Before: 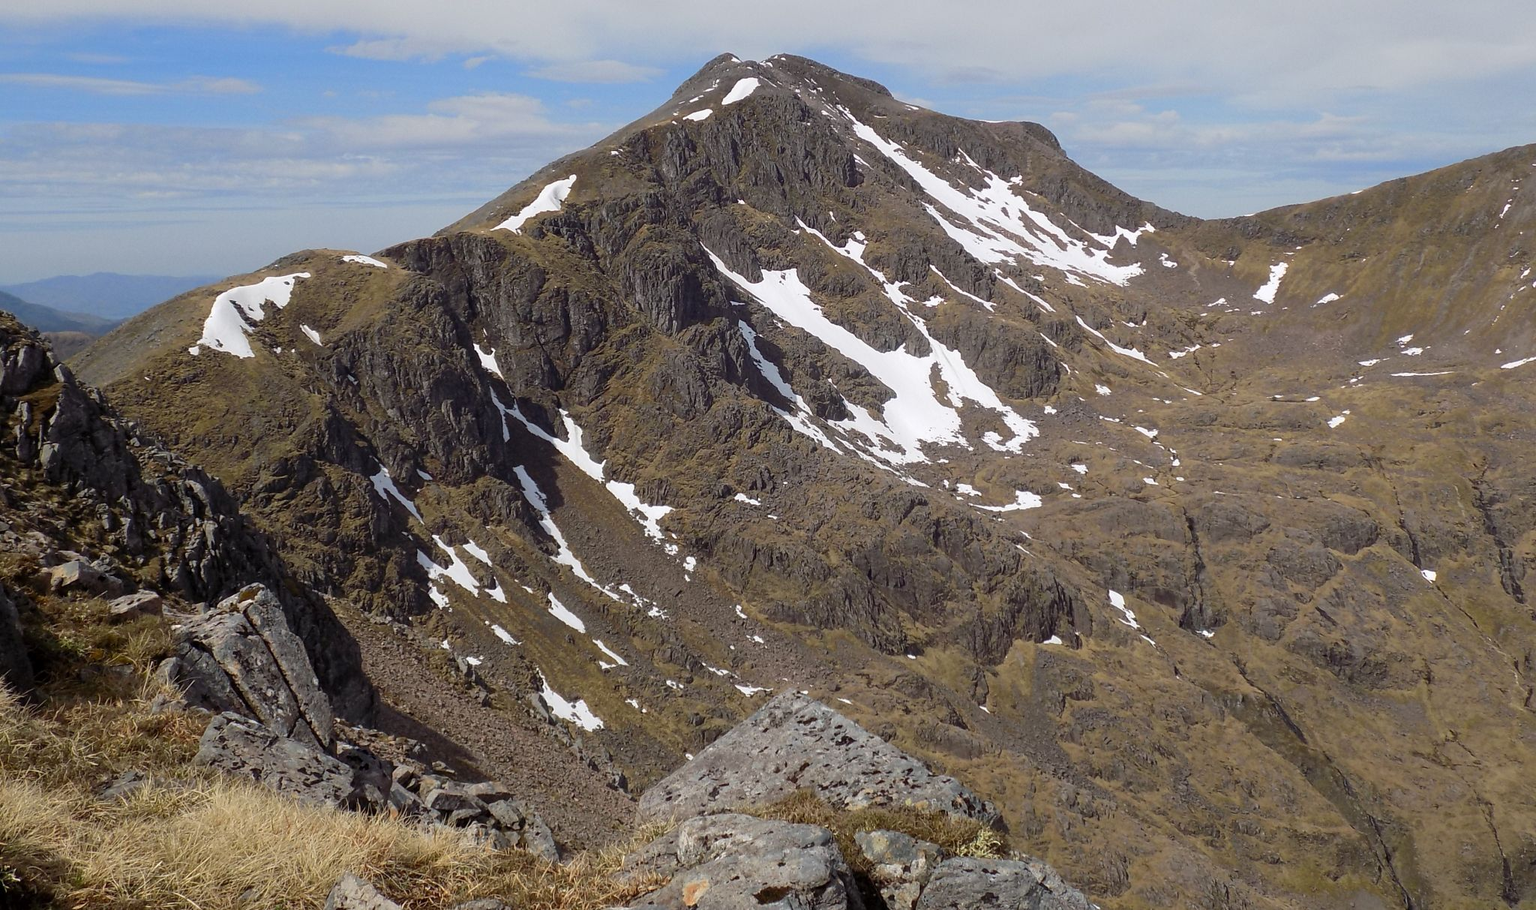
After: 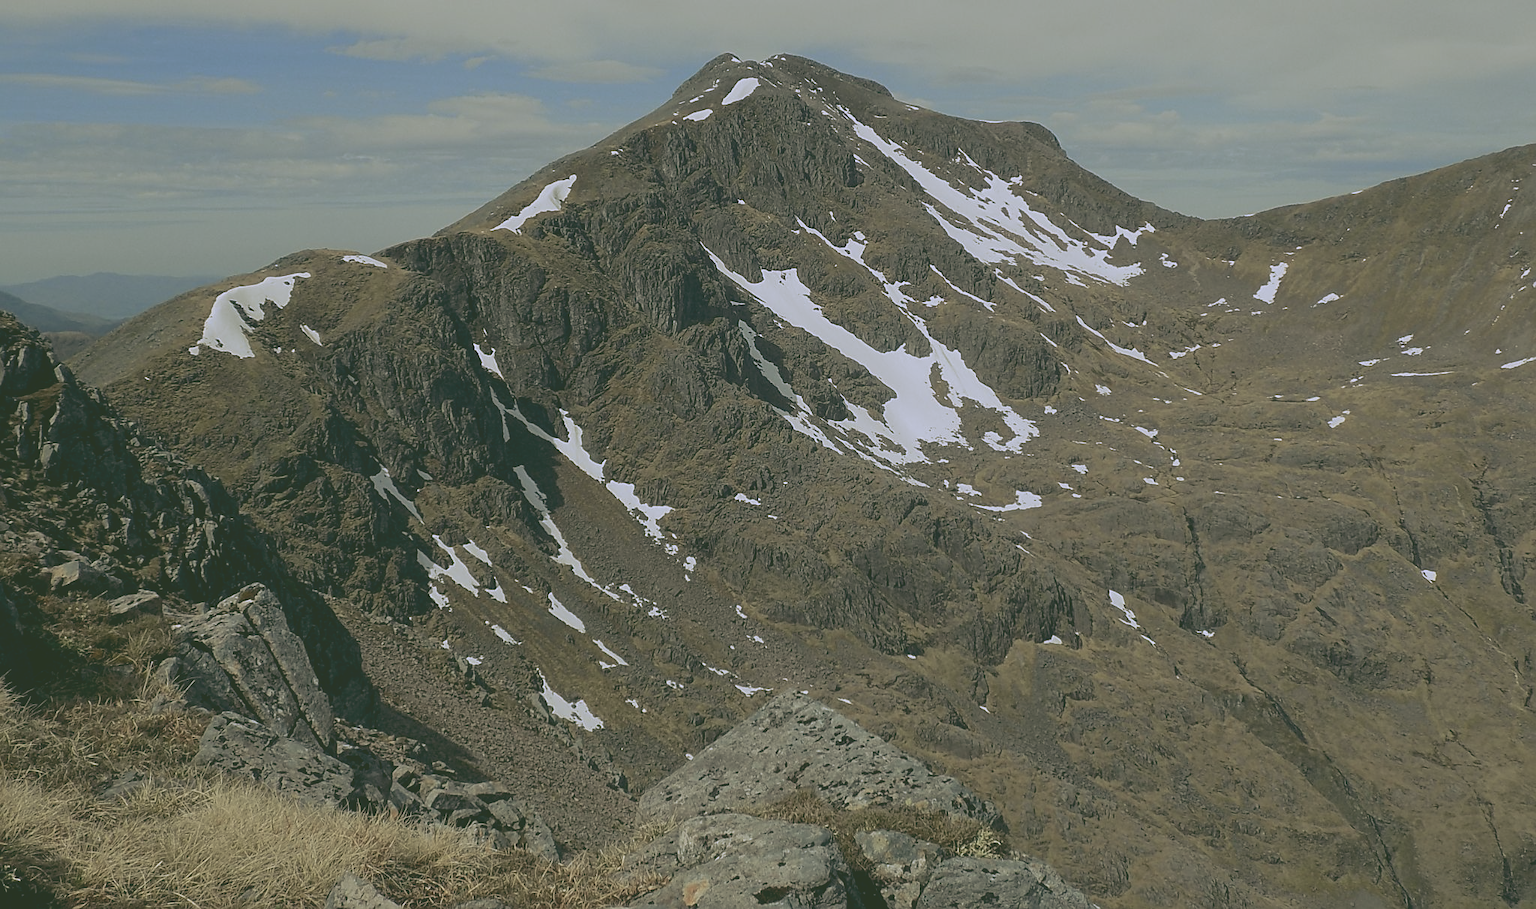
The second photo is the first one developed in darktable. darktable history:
rgb curve: curves: ch0 [(0.123, 0.061) (0.995, 0.887)]; ch1 [(0.06, 0.116) (1, 0.906)]; ch2 [(0, 0) (0.824, 0.69) (1, 1)], mode RGB, independent channels, compensate middle gray true
contrast brightness saturation: contrast -0.26, saturation -0.43
sharpen: on, module defaults
